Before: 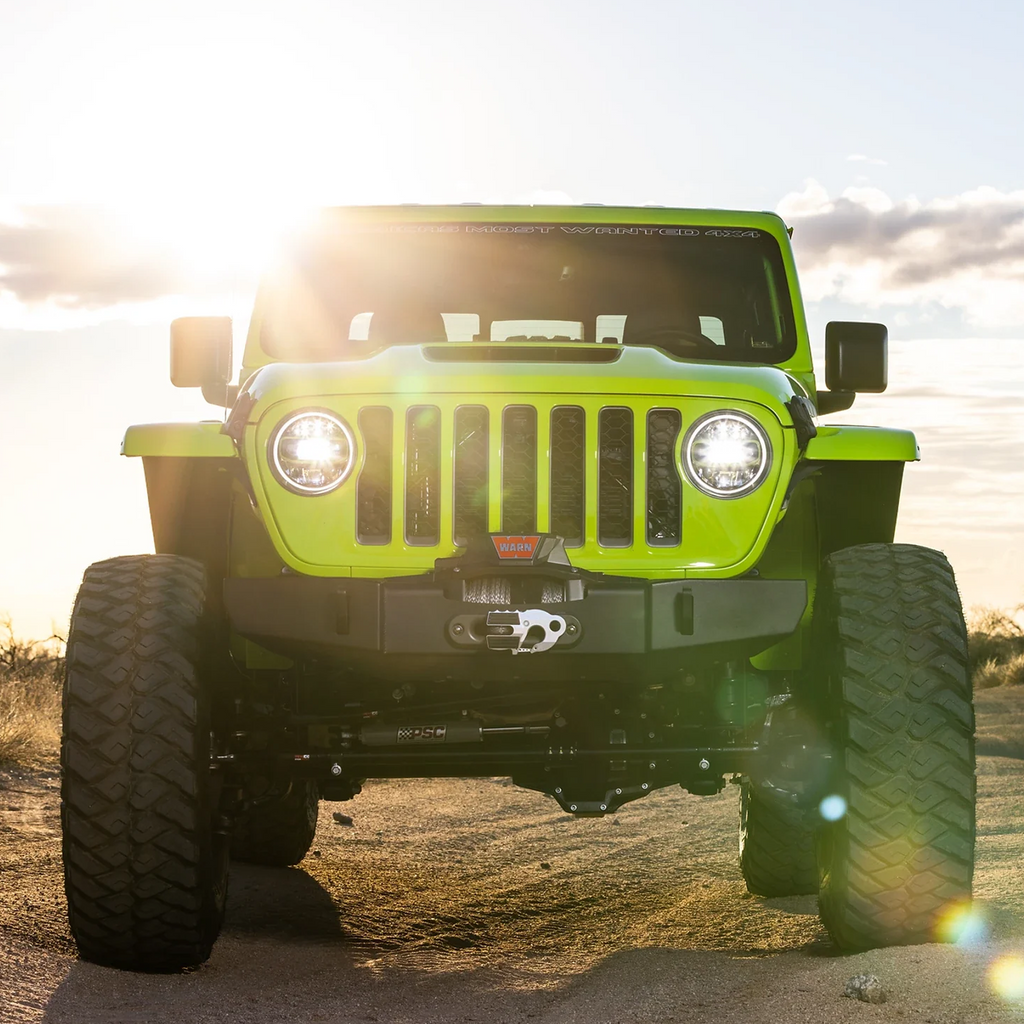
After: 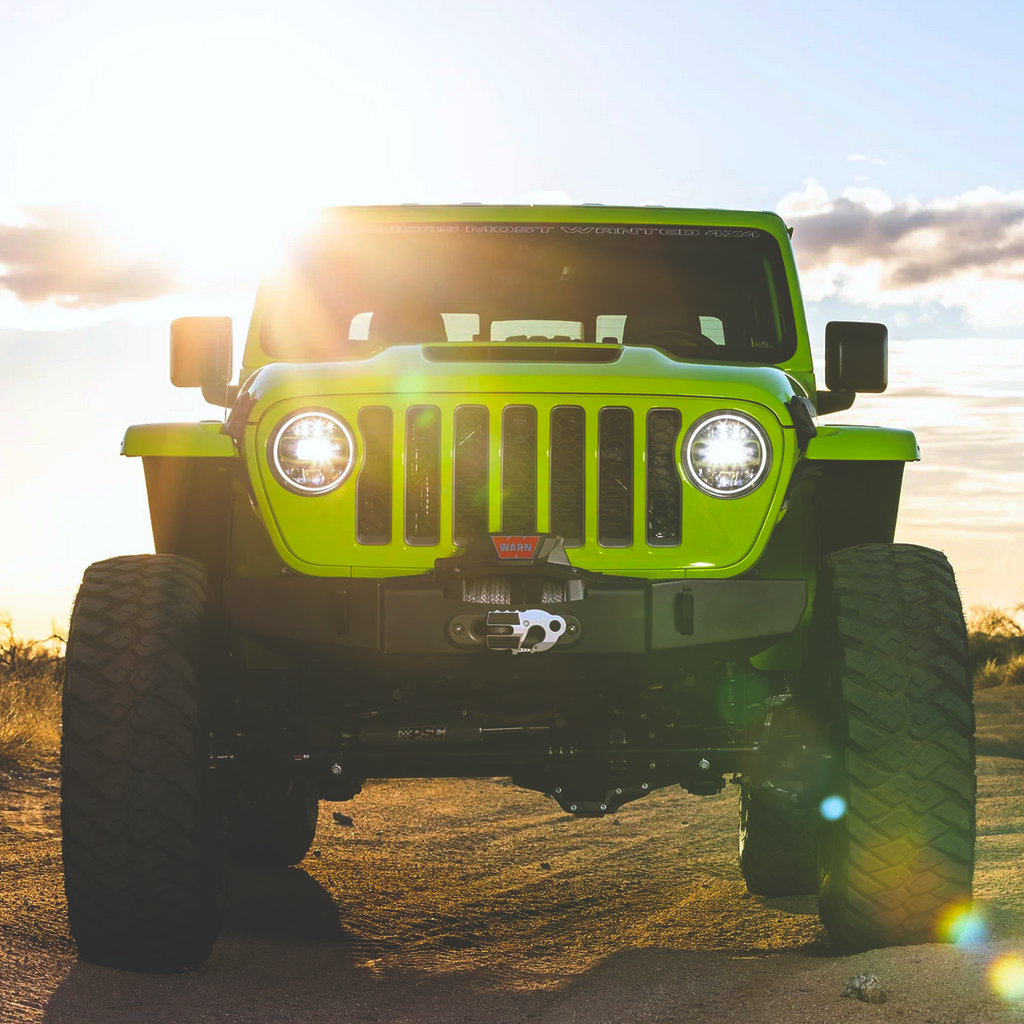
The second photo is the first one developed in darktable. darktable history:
rgb curve: curves: ch0 [(0, 0.186) (0.314, 0.284) (0.775, 0.708) (1, 1)], compensate middle gray true, preserve colors none
white balance: red 0.988, blue 1.017
color balance rgb: perceptual saturation grading › global saturation 30%, global vibrance 20%
